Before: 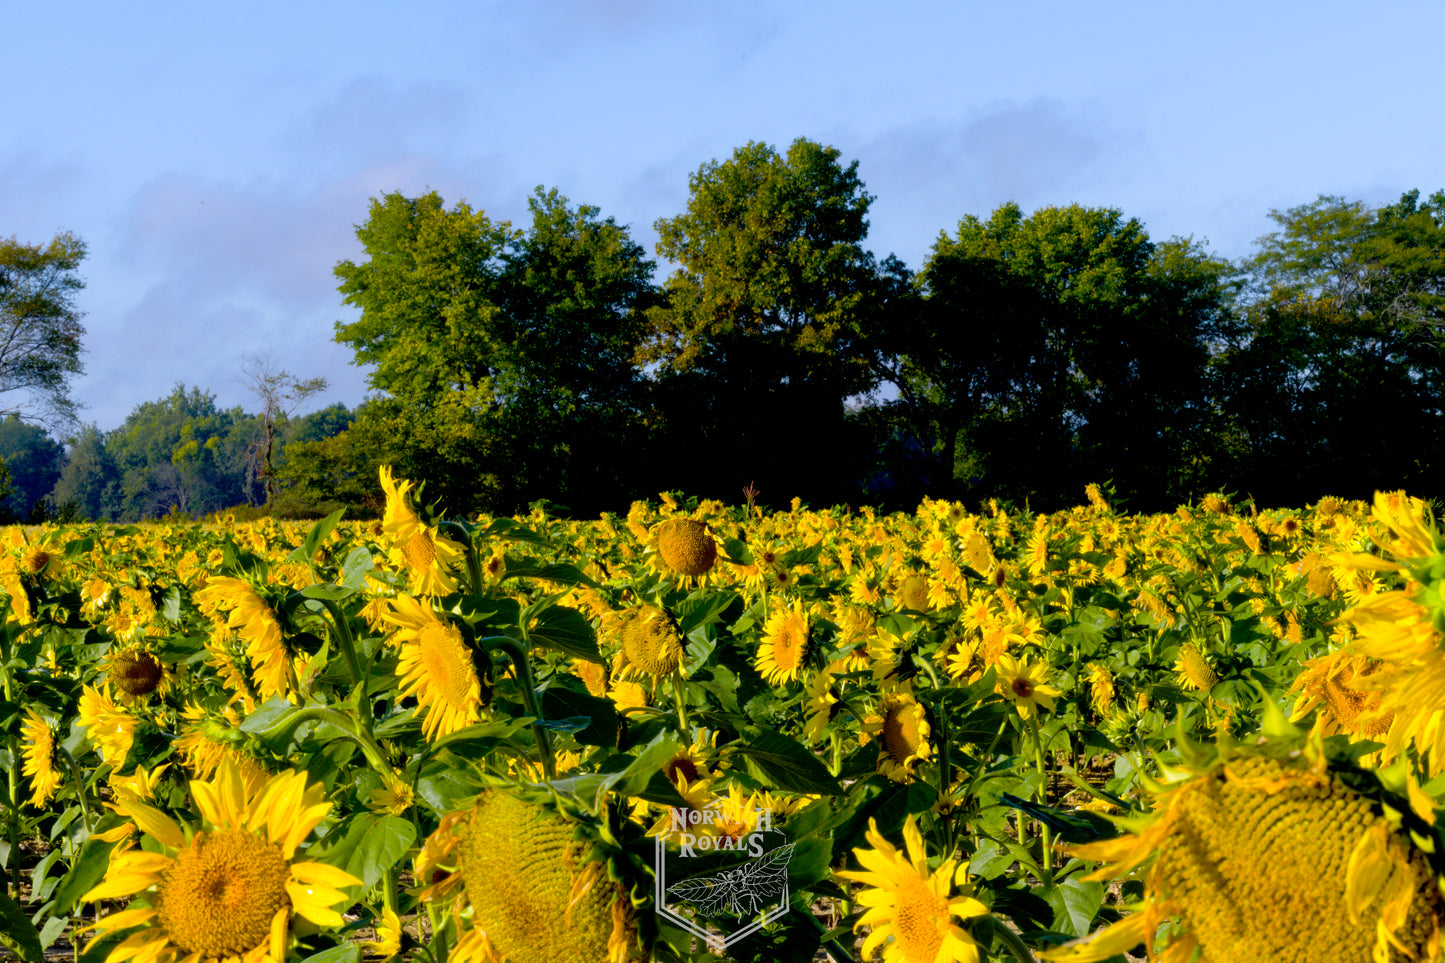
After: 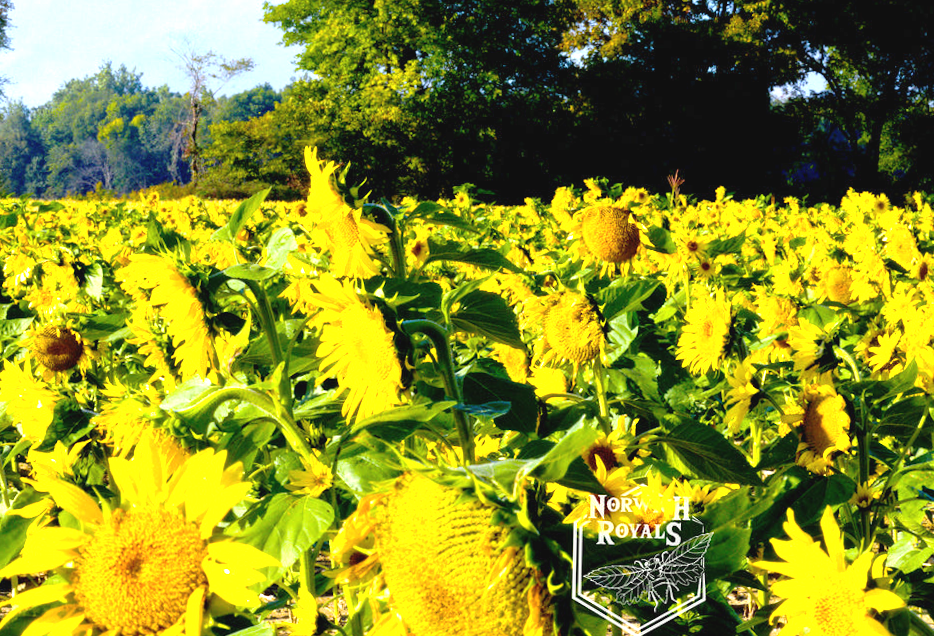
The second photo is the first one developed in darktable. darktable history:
crop and rotate: angle -1.16°, left 3.902%, top 31.889%, right 29.452%
exposure: black level correction -0.002, exposure 1.337 EV, compensate exposure bias true, compensate highlight preservation false
